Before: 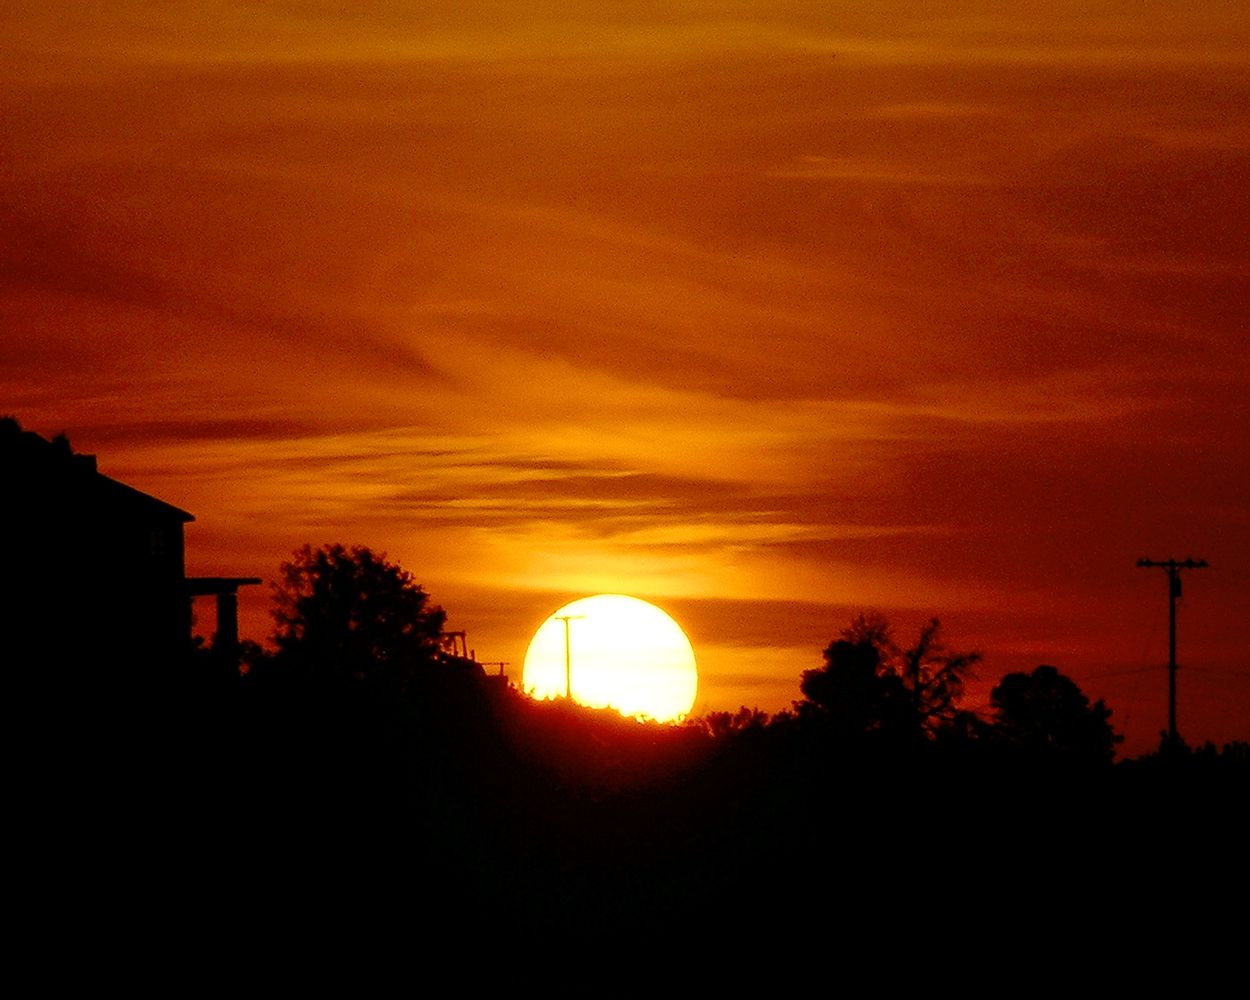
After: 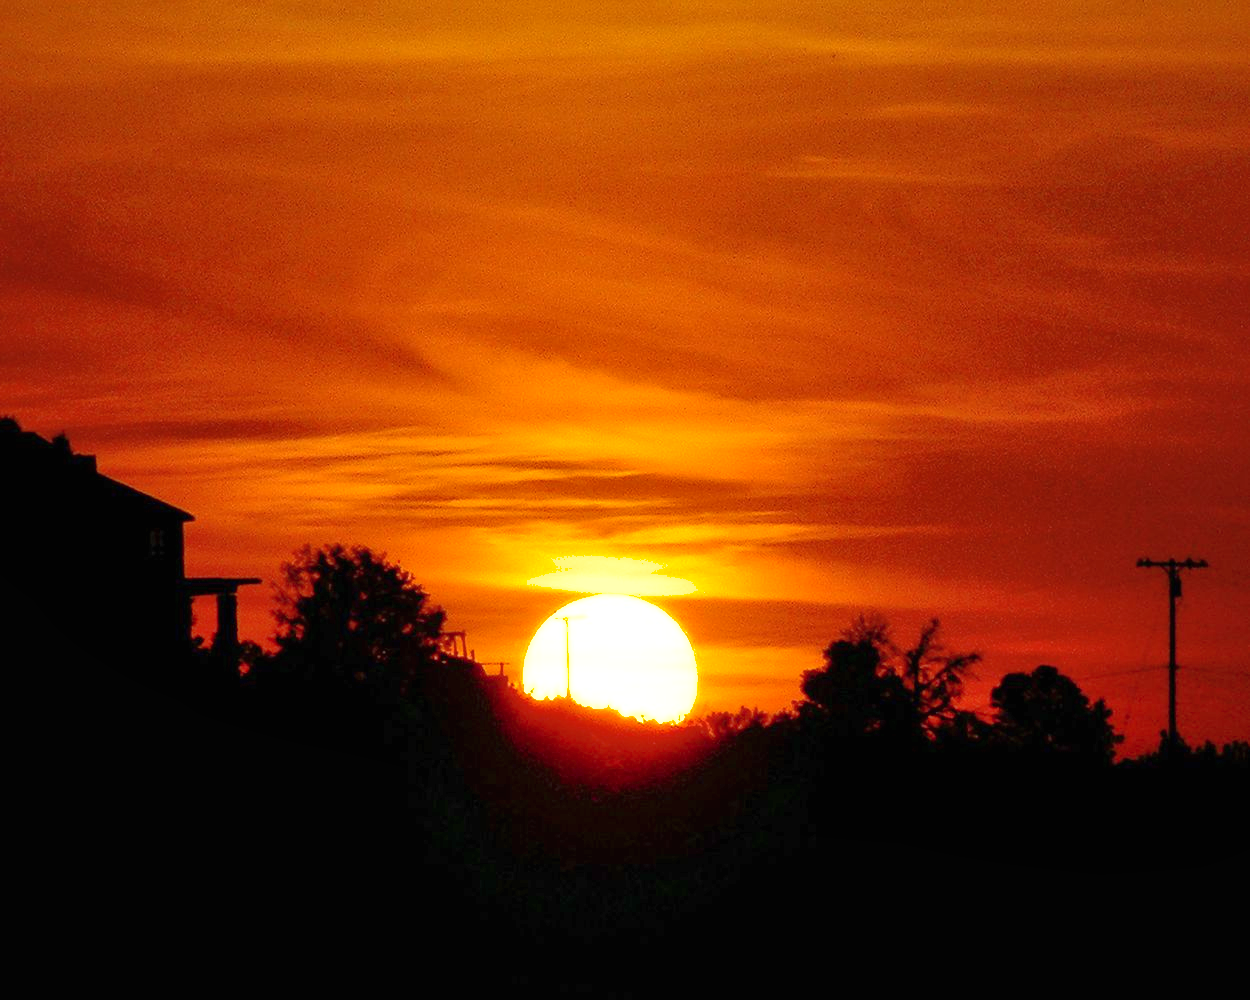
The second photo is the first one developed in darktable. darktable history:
exposure: black level correction 0, exposure 0.7 EV, compensate exposure bias true, compensate highlight preservation false
shadows and highlights: on, module defaults
